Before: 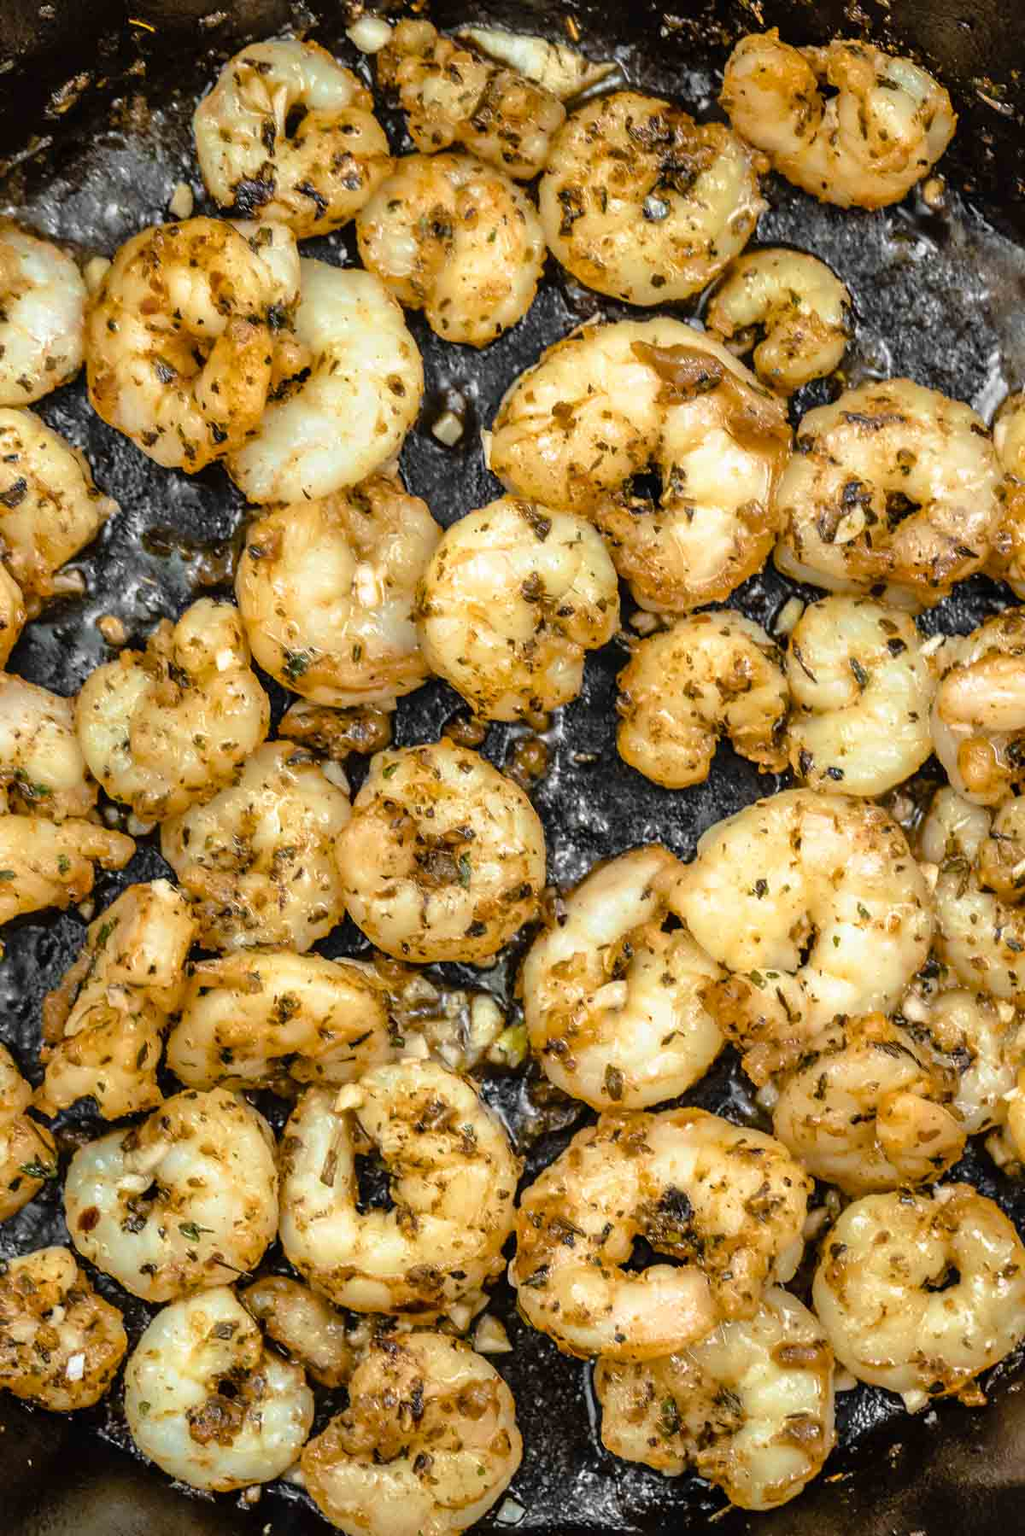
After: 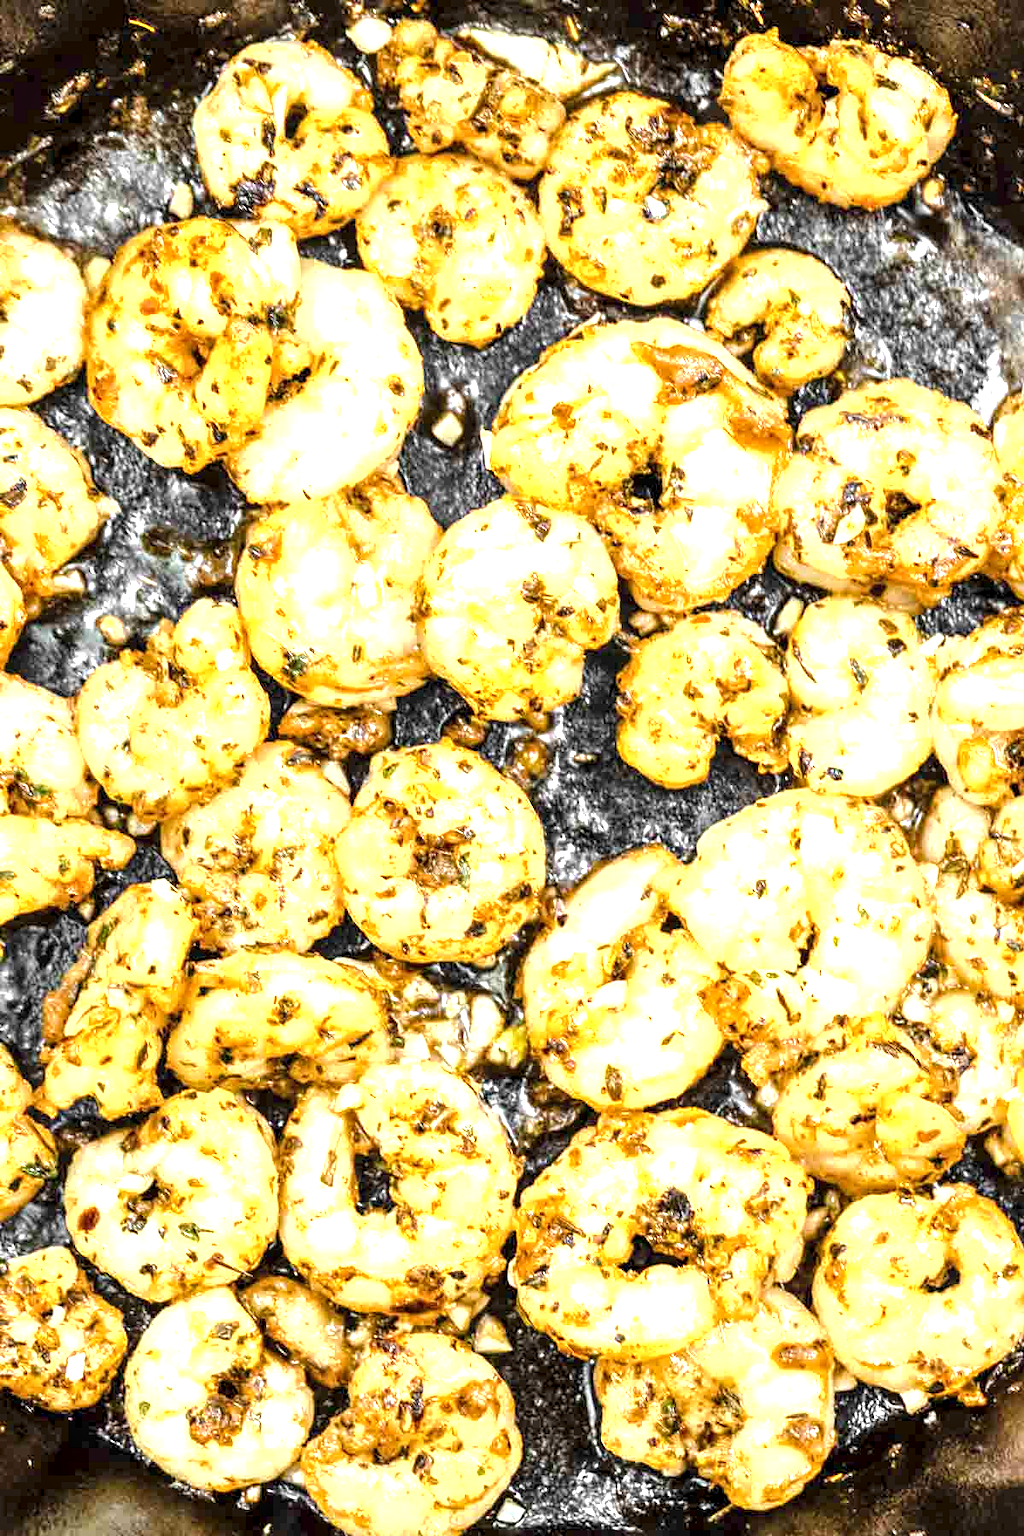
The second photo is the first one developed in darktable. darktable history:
local contrast: highlights 100%, shadows 100%, detail 200%, midtone range 0.2
exposure: black level correction 0, exposure 1.55 EV, compensate exposure bias true, compensate highlight preservation false
